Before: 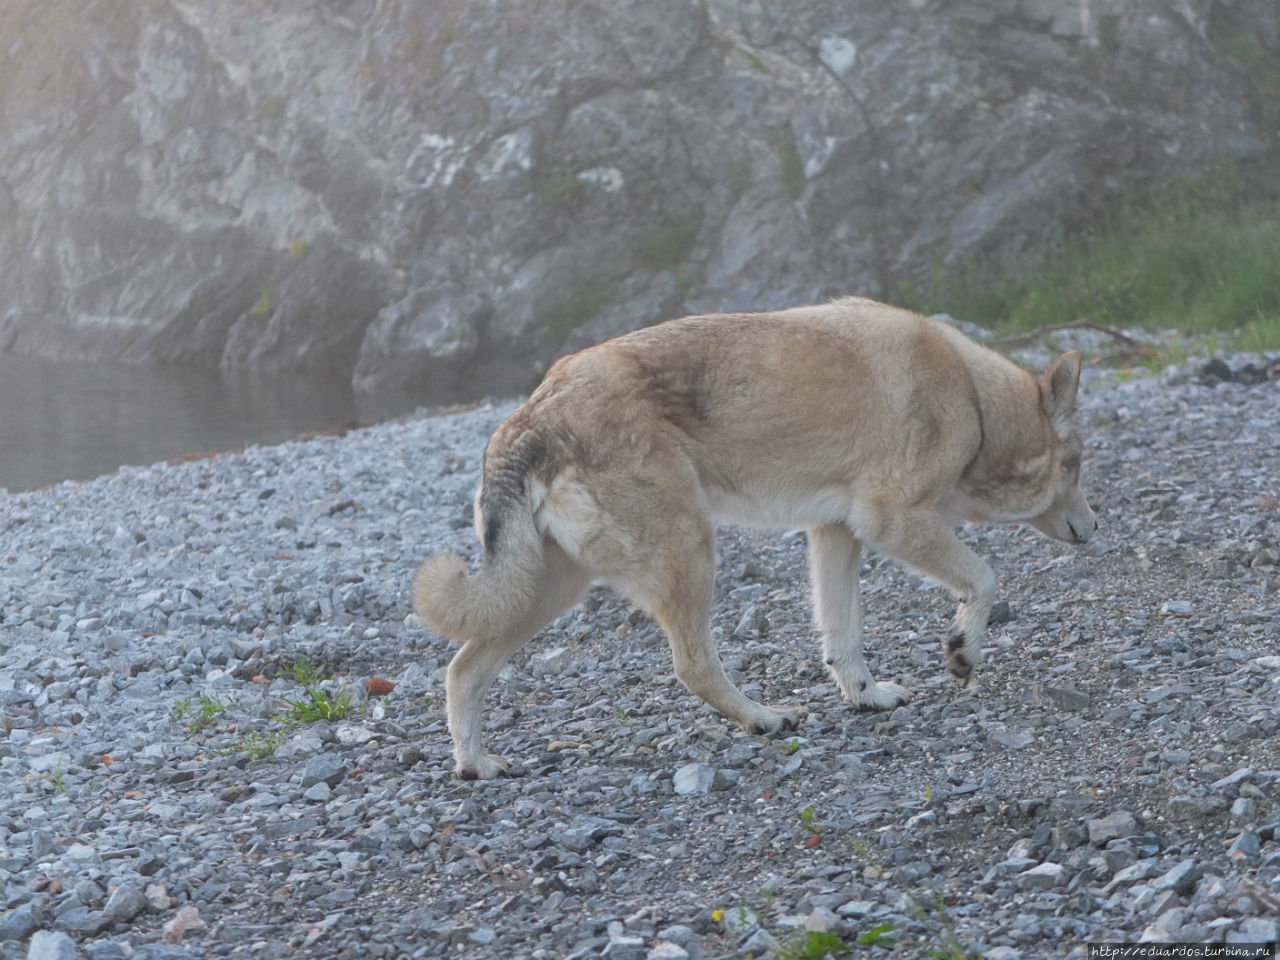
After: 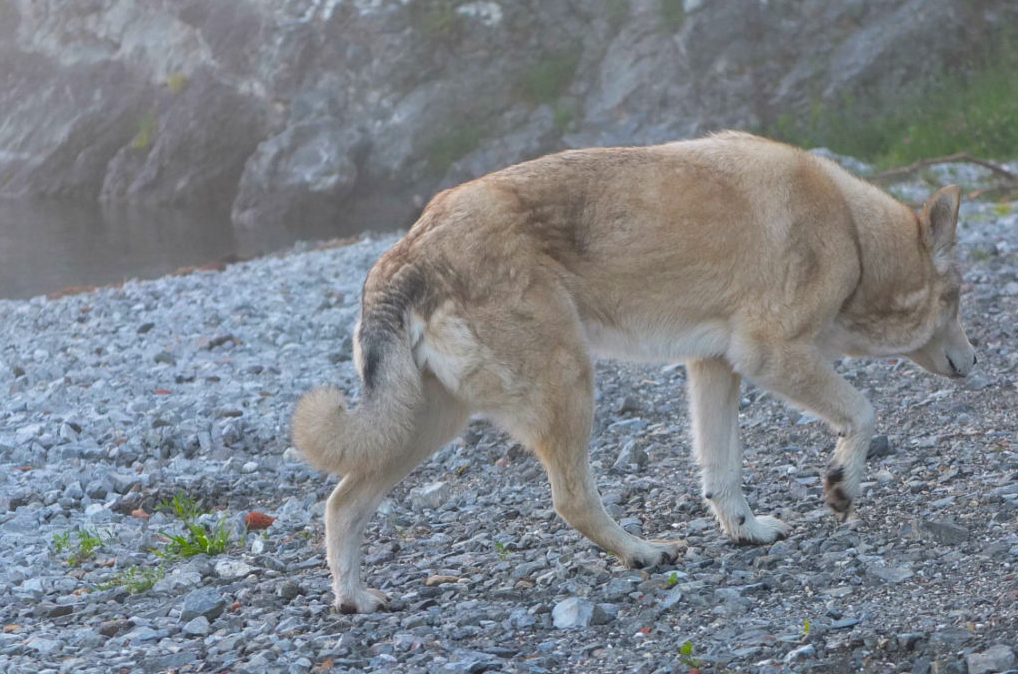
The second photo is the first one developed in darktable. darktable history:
color balance rgb: perceptual saturation grading › global saturation 39.859%, contrast 4.975%
crop: left 9.48%, top 17.379%, right 10.965%, bottom 12.336%
